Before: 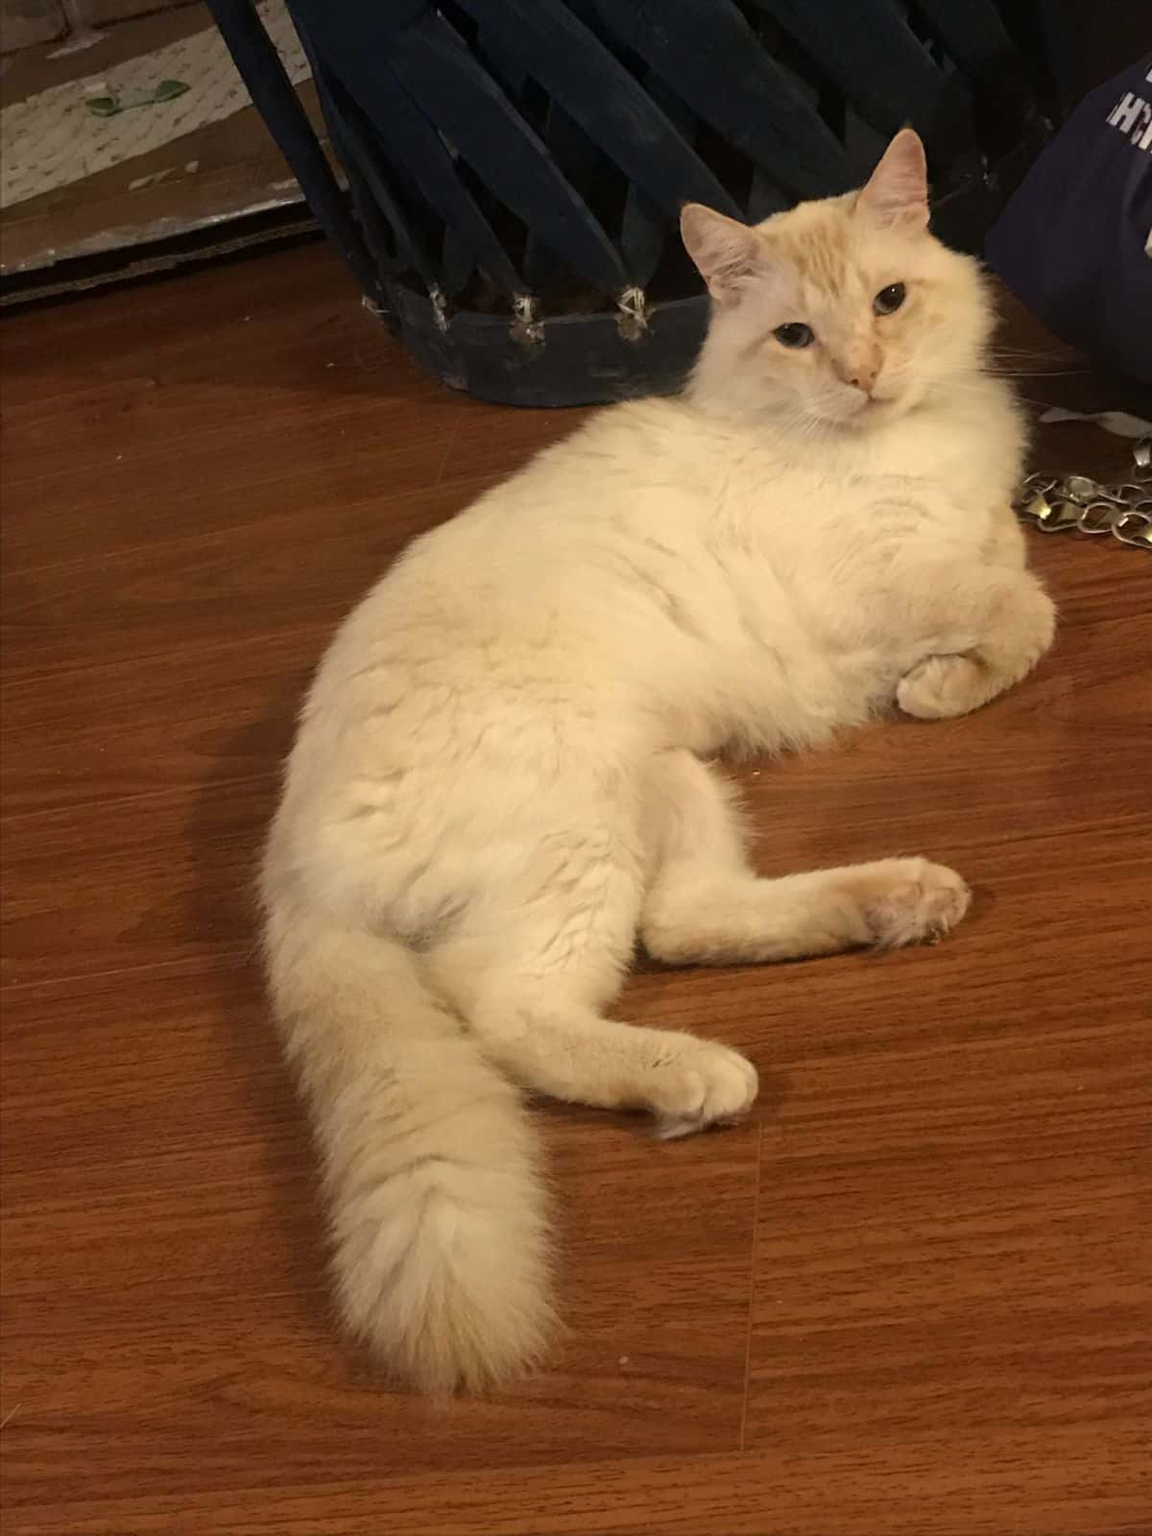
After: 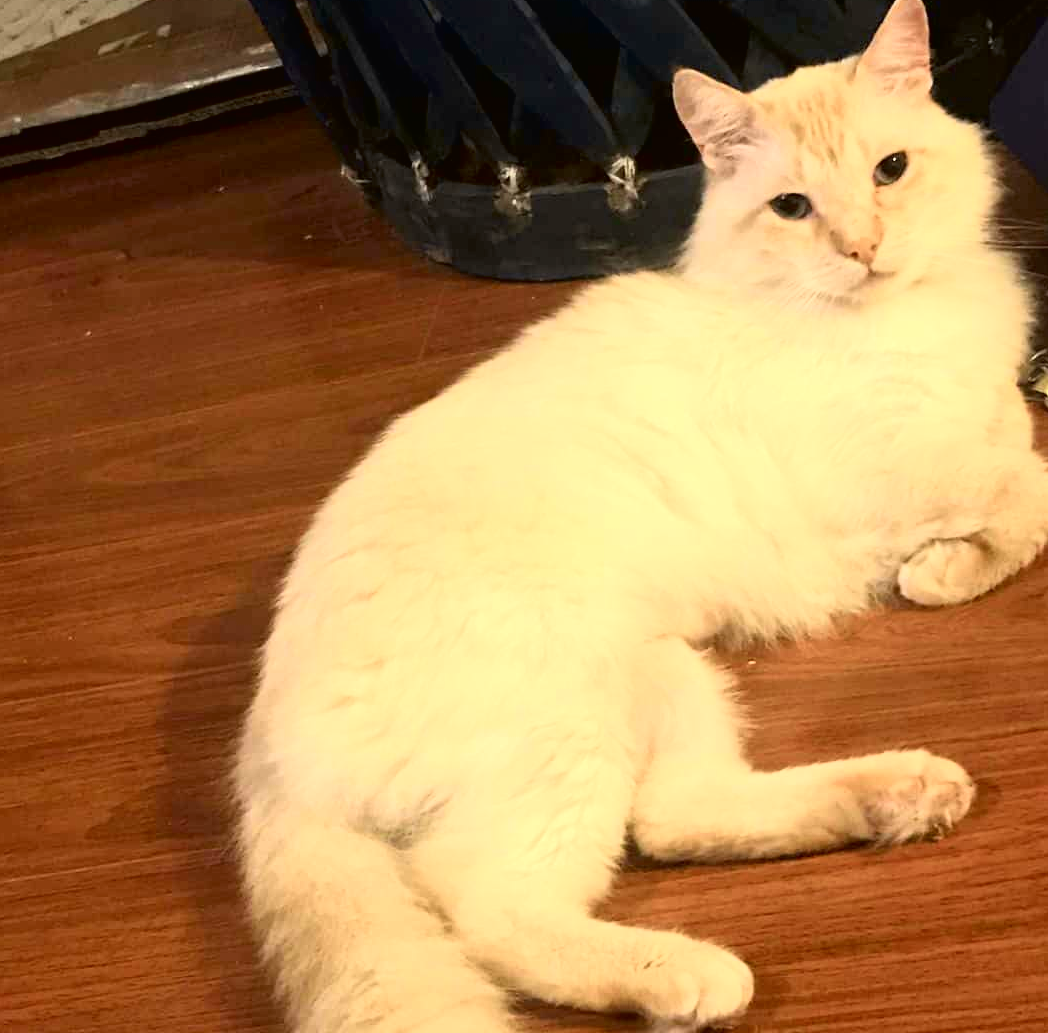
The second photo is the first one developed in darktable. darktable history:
crop: left 3.015%, top 8.969%, right 9.647%, bottom 26.457%
exposure: exposure 0.6 EV, compensate highlight preservation false
tone curve: curves: ch0 [(0, 0.013) (0.054, 0.018) (0.205, 0.191) (0.289, 0.292) (0.39, 0.424) (0.493, 0.551) (0.647, 0.752) (0.778, 0.895) (1, 0.998)]; ch1 [(0, 0) (0.385, 0.343) (0.439, 0.415) (0.494, 0.495) (0.501, 0.501) (0.51, 0.509) (0.54, 0.546) (0.586, 0.606) (0.66, 0.701) (0.783, 0.804) (1, 1)]; ch2 [(0, 0) (0.32, 0.281) (0.403, 0.399) (0.441, 0.428) (0.47, 0.469) (0.498, 0.496) (0.524, 0.538) (0.566, 0.579) (0.633, 0.665) (0.7, 0.711) (1, 1)], color space Lab, independent channels, preserve colors none
